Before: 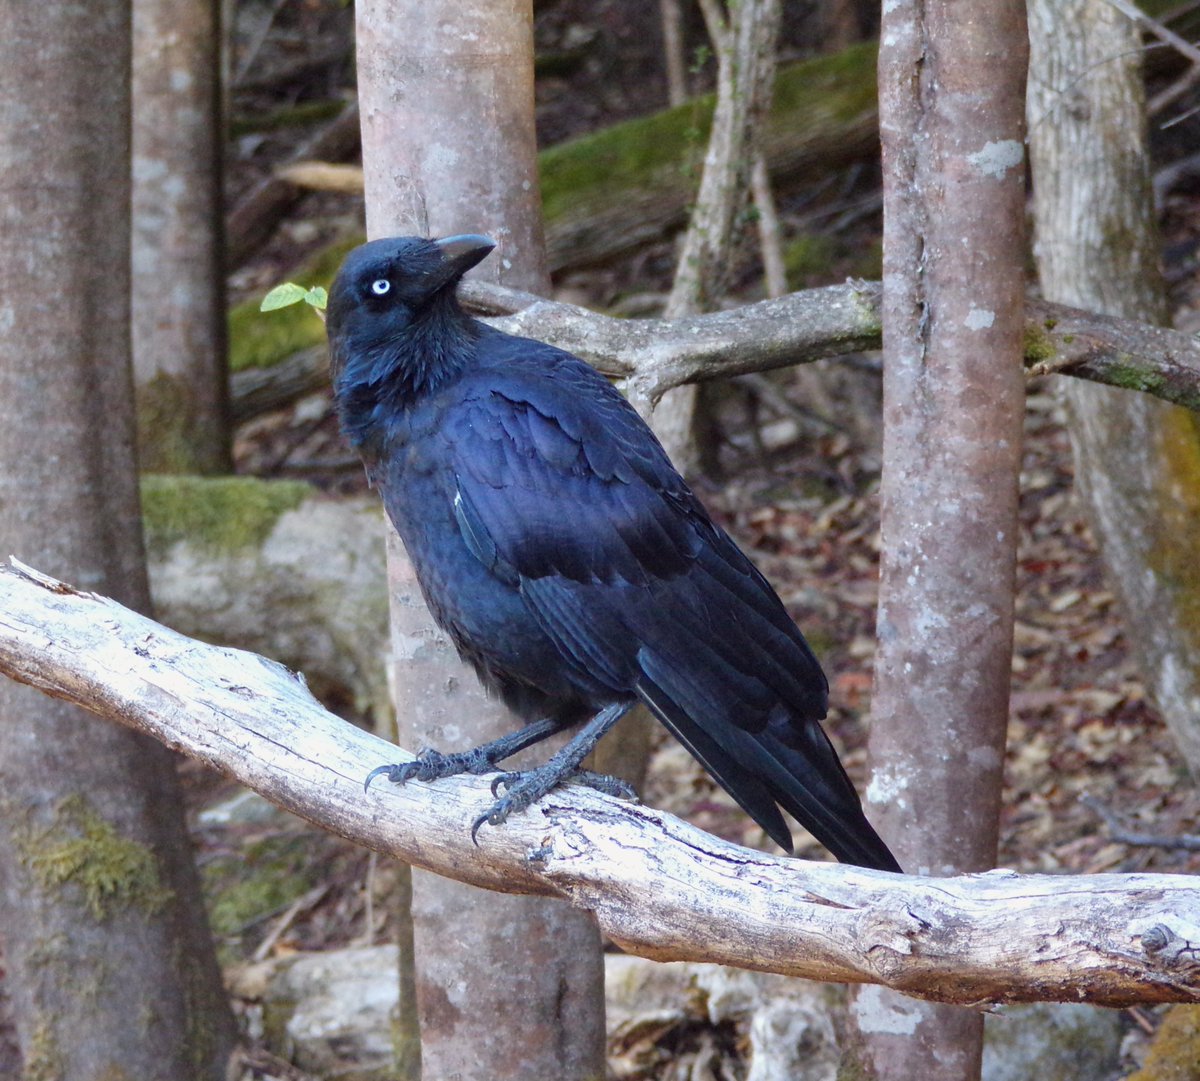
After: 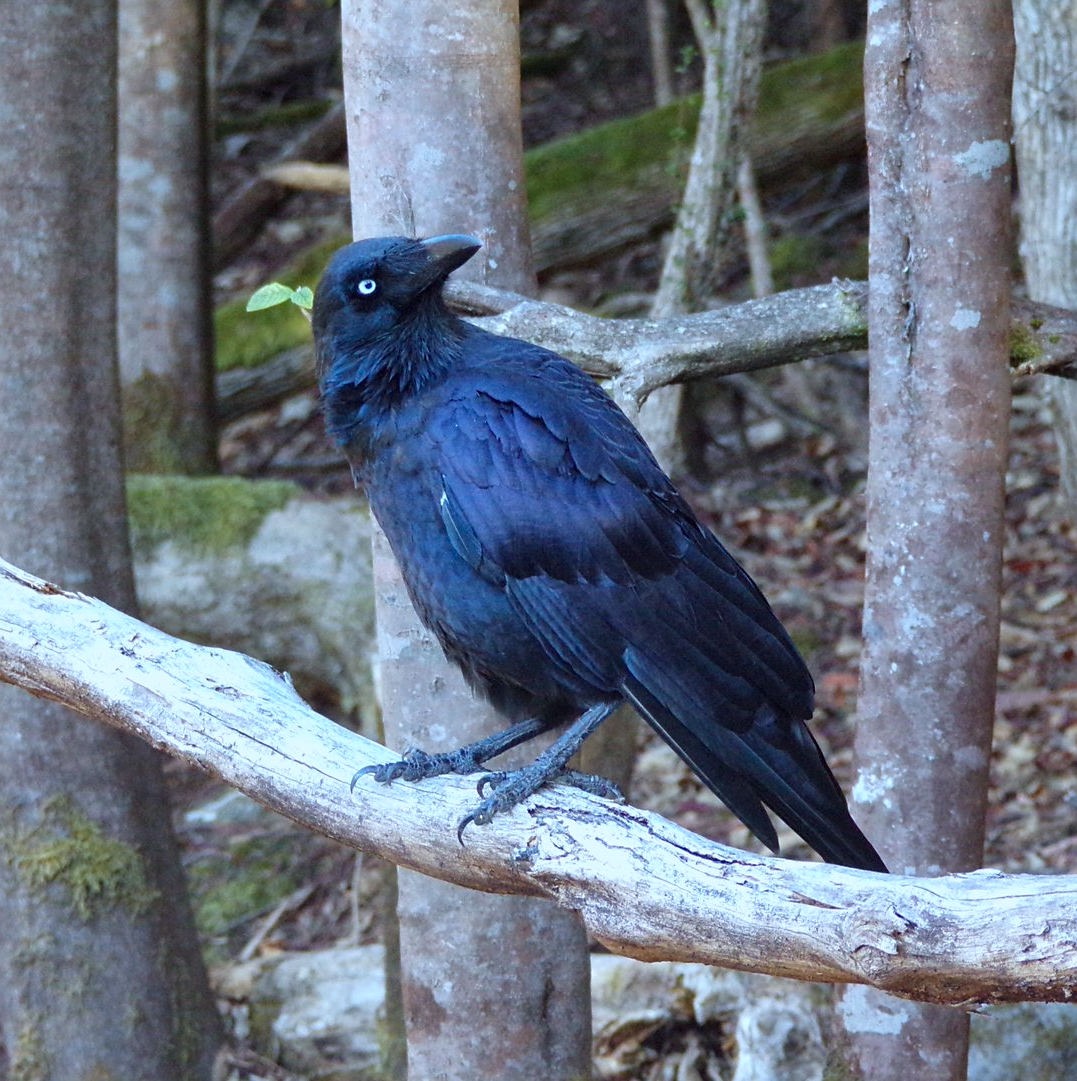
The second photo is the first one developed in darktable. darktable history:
color calibration: illuminant F (fluorescent), F source F9 (Cool White Deluxe 4150 K) – high CRI, x 0.374, y 0.373, temperature 4159.94 K
crop and rotate: left 1.179%, right 9.067%
sharpen: amount 0.21
local contrast: mode bilateral grid, contrast 16, coarseness 37, detail 104%, midtone range 0.2
